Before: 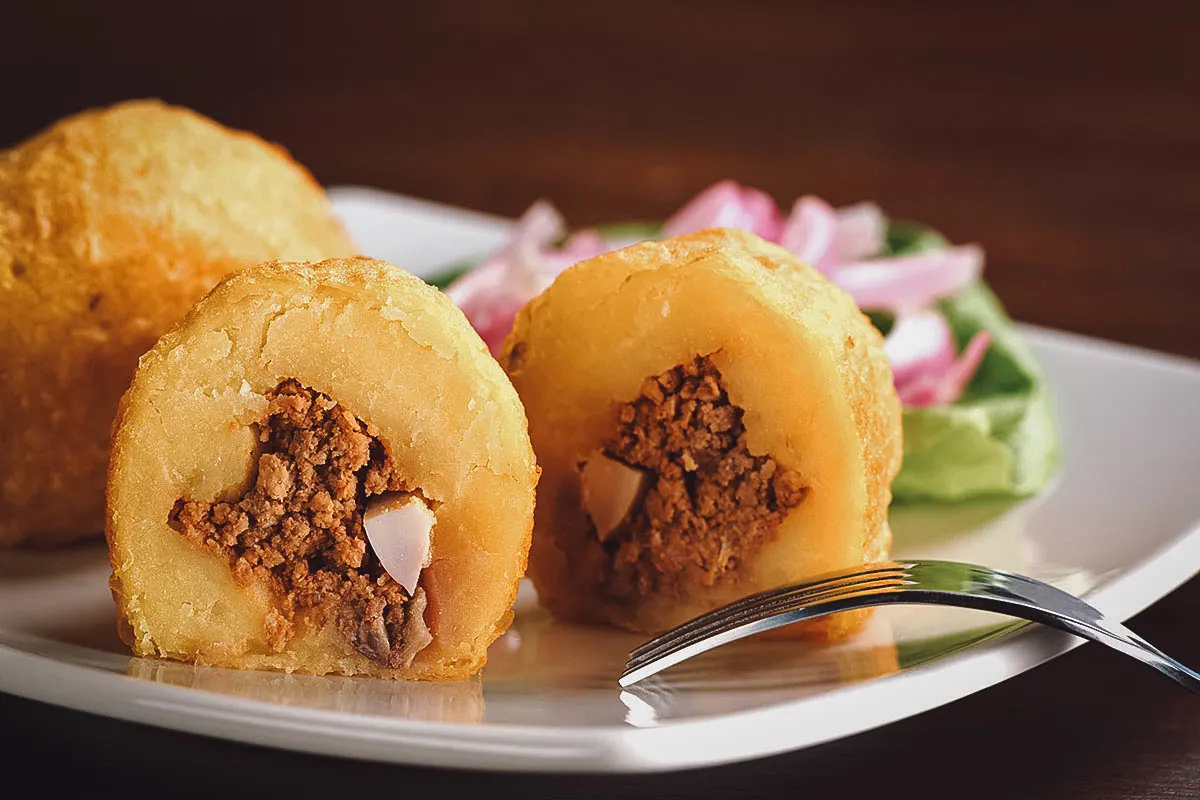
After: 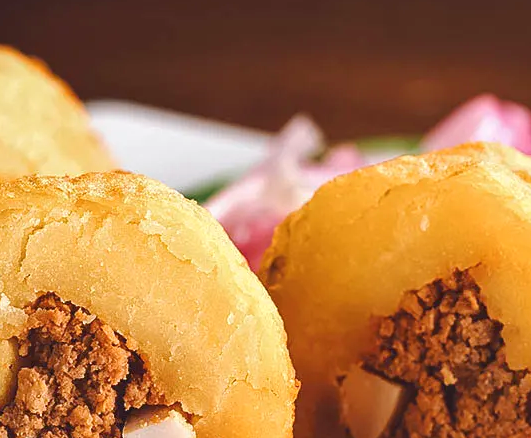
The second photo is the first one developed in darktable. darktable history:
crop: left 20.118%, top 10.841%, right 35.607%, bottom 34.374%
color balance rgb: perceptual saturation grading › global saturation 0.019%, perceptual brilliance grading › global brilliance 12.258%, contrast -10.454%
